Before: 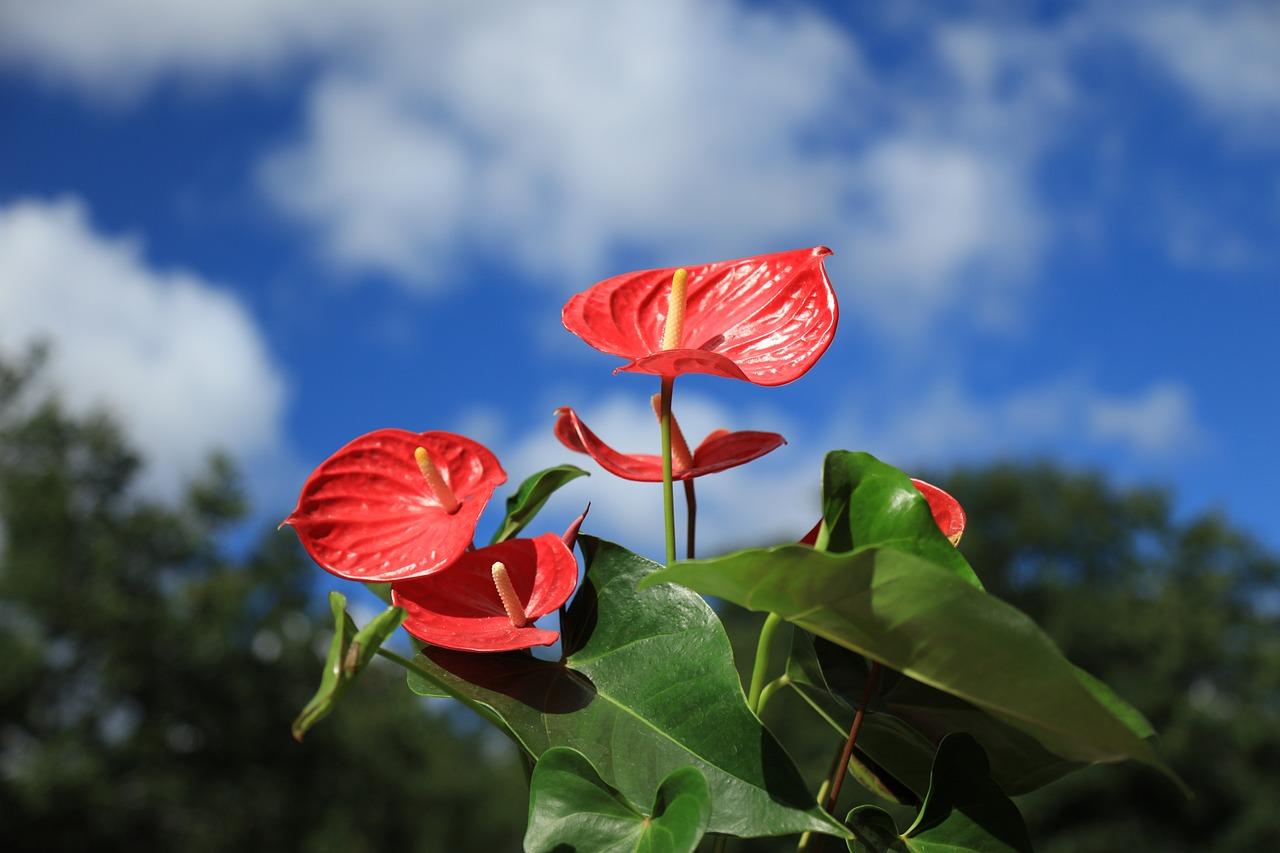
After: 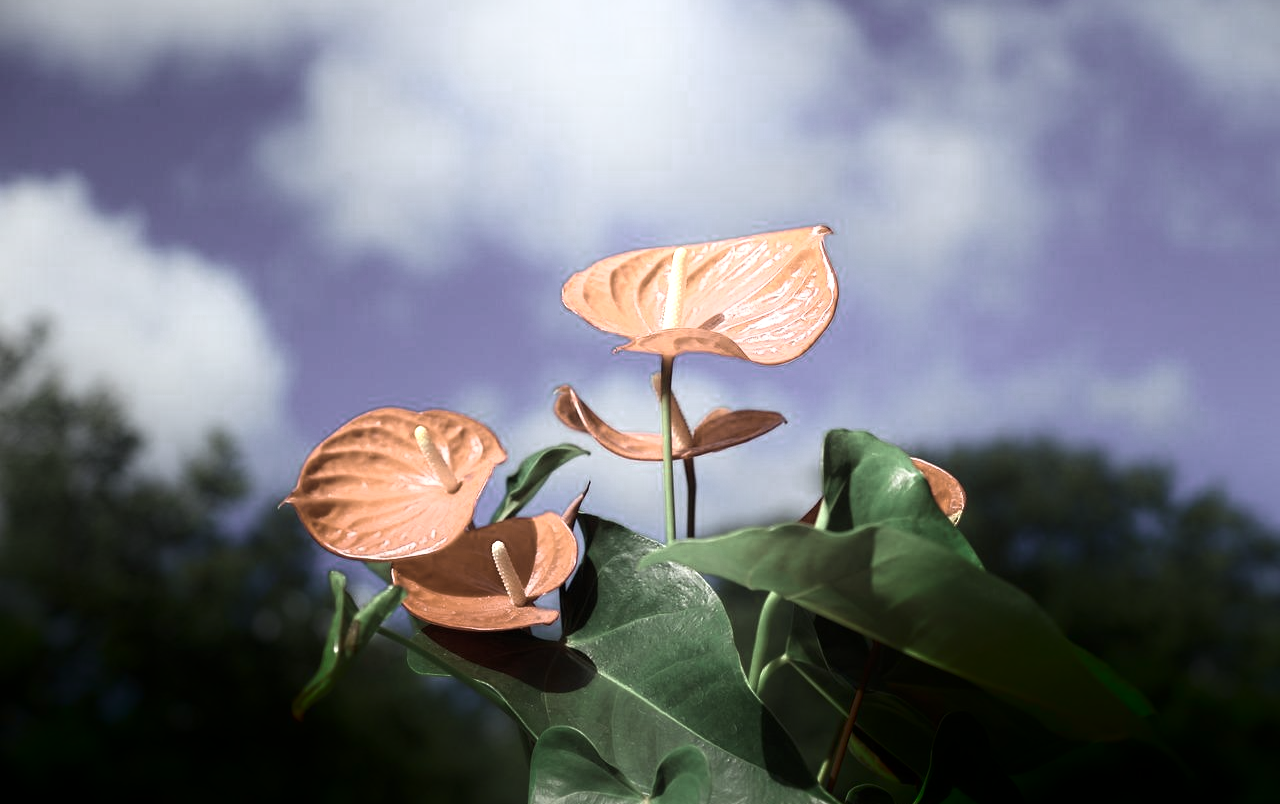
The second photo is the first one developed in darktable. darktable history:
crop and rotate: top 2.507%, bottom 3.156%
color zones: curves: ch0 [(0.25, 0.667) (0.758, 0.368)]; ch1 [(0.215, 0.245) (0.761, 0.373)]; ch2 [(0.247, 0.554) (0.761, 0.436)]
shadows and highlights: shadows -89.86, highlights 90.42, soften with gaussian
